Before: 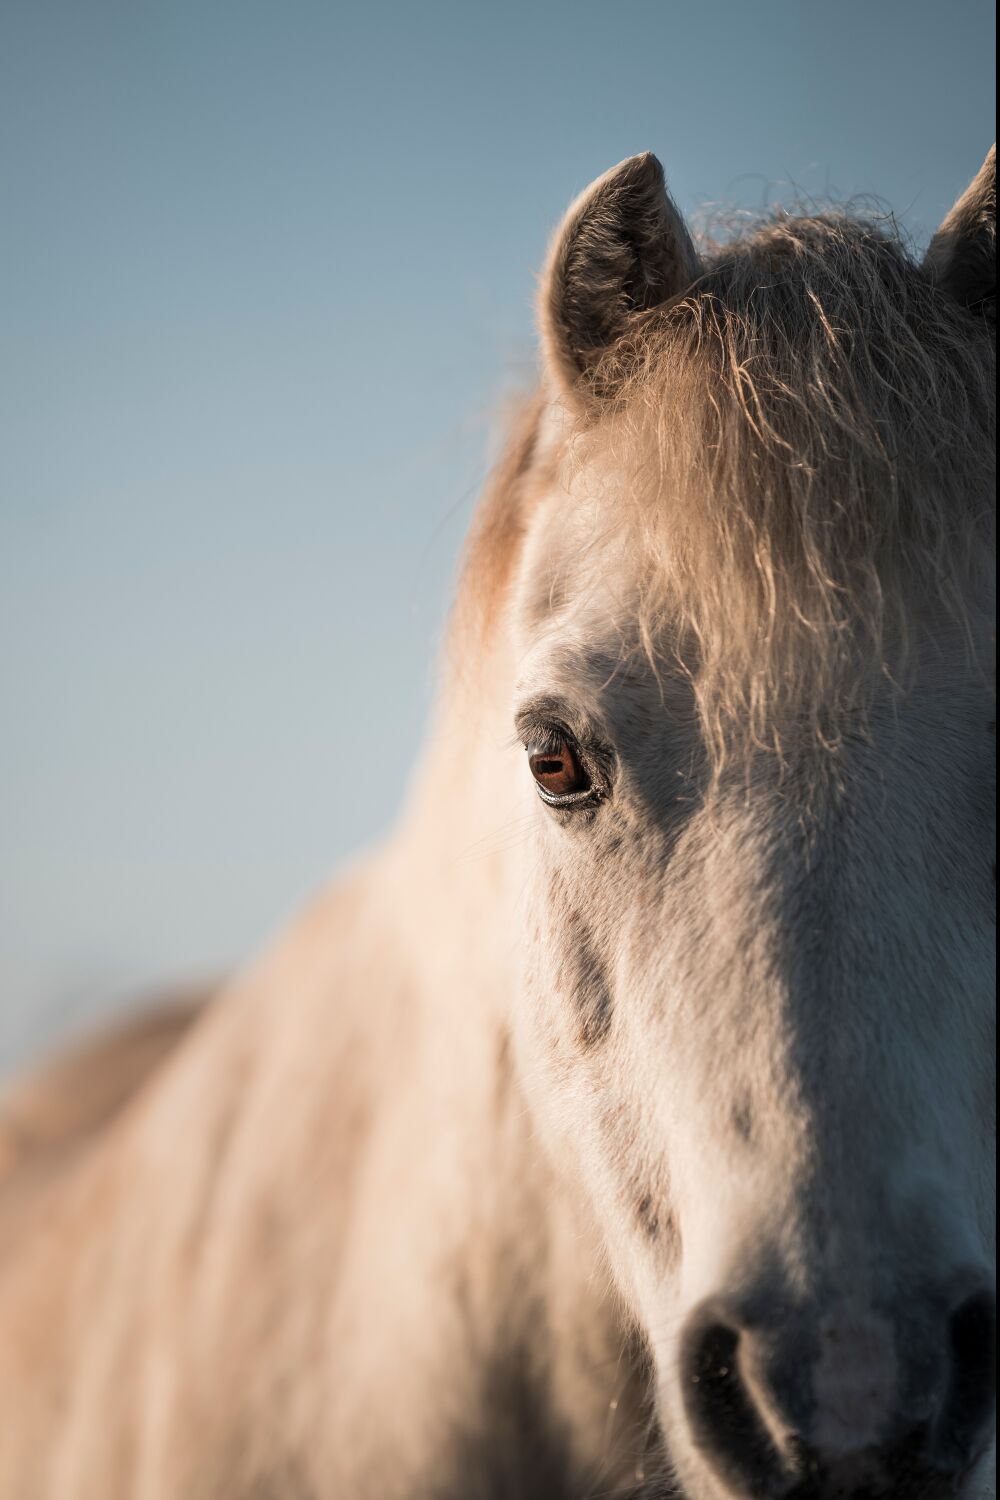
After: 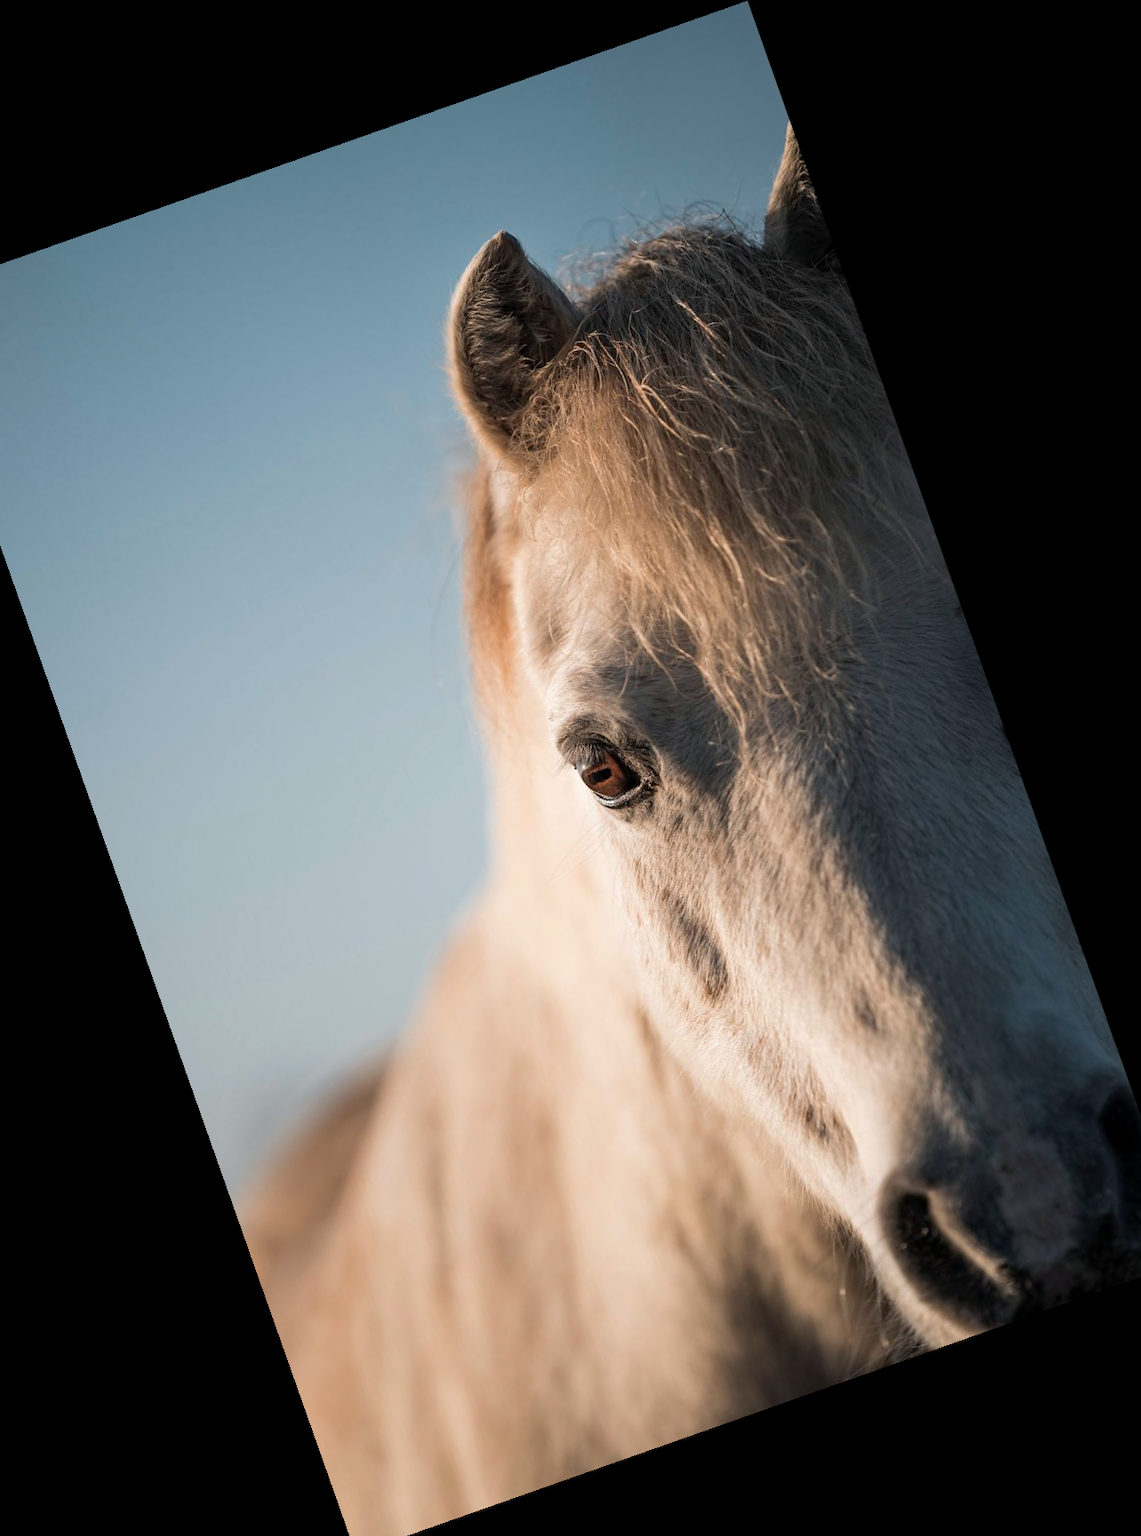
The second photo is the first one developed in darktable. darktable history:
crop and rotate: angle 19.43°, left 6.812%, right 4.125%, bottom 1.087%
haze removal: compatibility mode true, adaptive false
